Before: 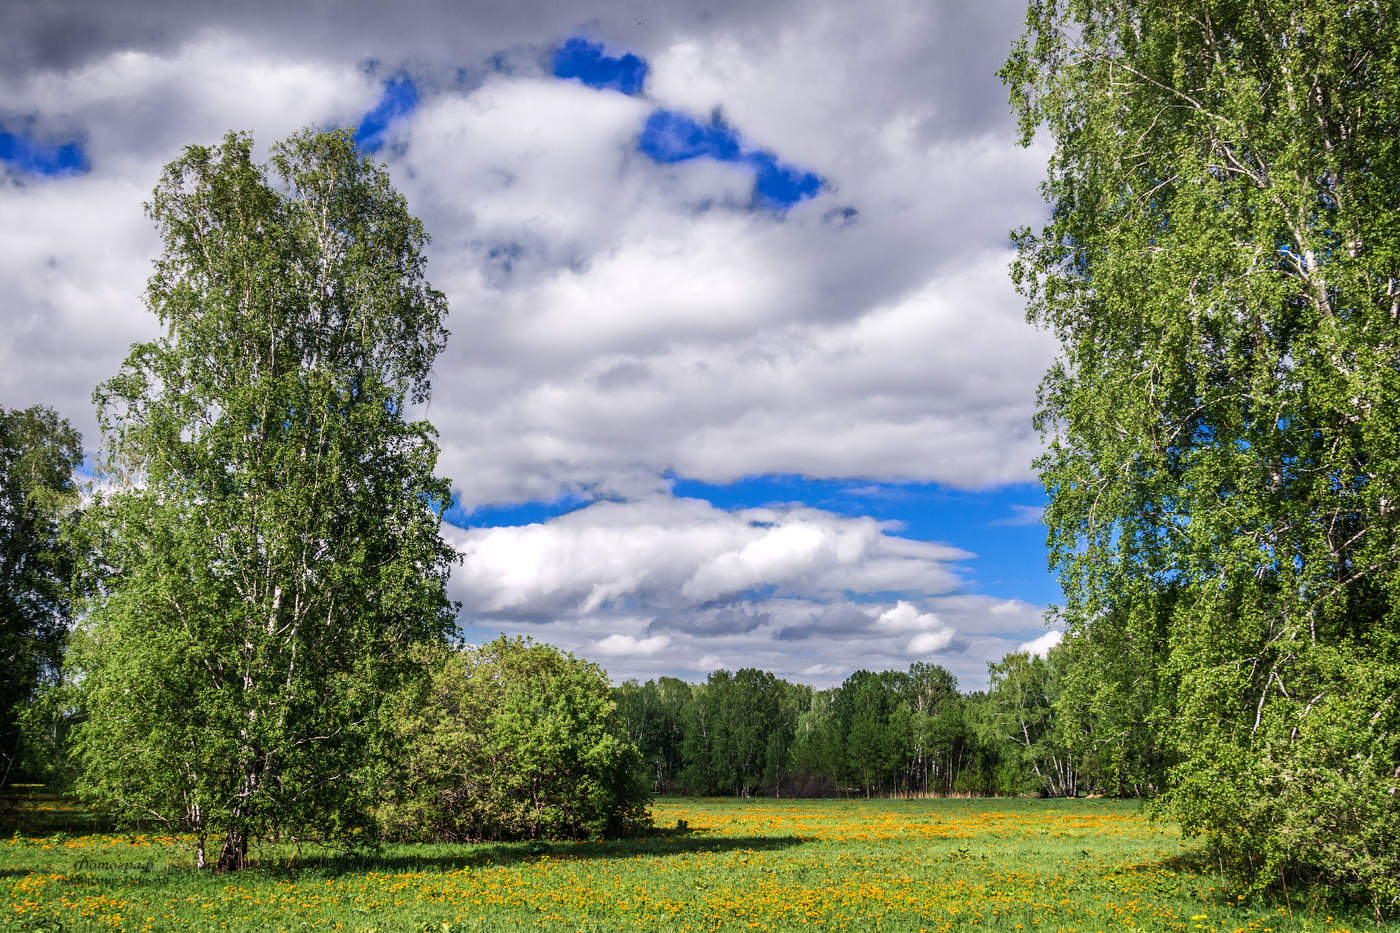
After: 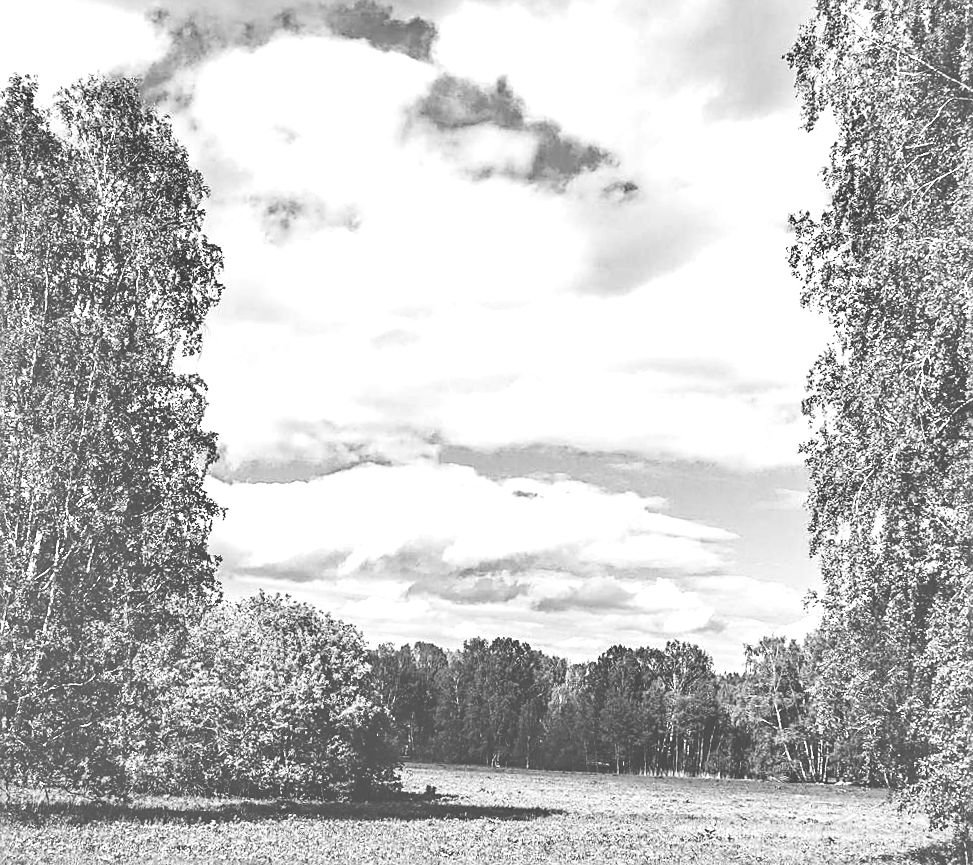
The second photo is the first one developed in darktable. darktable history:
crop and rotate: angle -2.99°, left 14.092%, top 0.035%, right 11.027%, bottom 0.069%
exposure: black level correction -0.063, exposure -0.049 EV, compensate highlight preservation false
contrast brightness saturation: contrast 0.287
shadows and highlights: low approximation 0.01, soften with gaussian
sharpen: on, module defaults
color calibration: output gray [0.267, 0.423, 0.261, 0], x 0.356, y 0.368, temperature 4689.68 K
levels: black 8.5%, levels [0.008, 0.318, 0.836]
